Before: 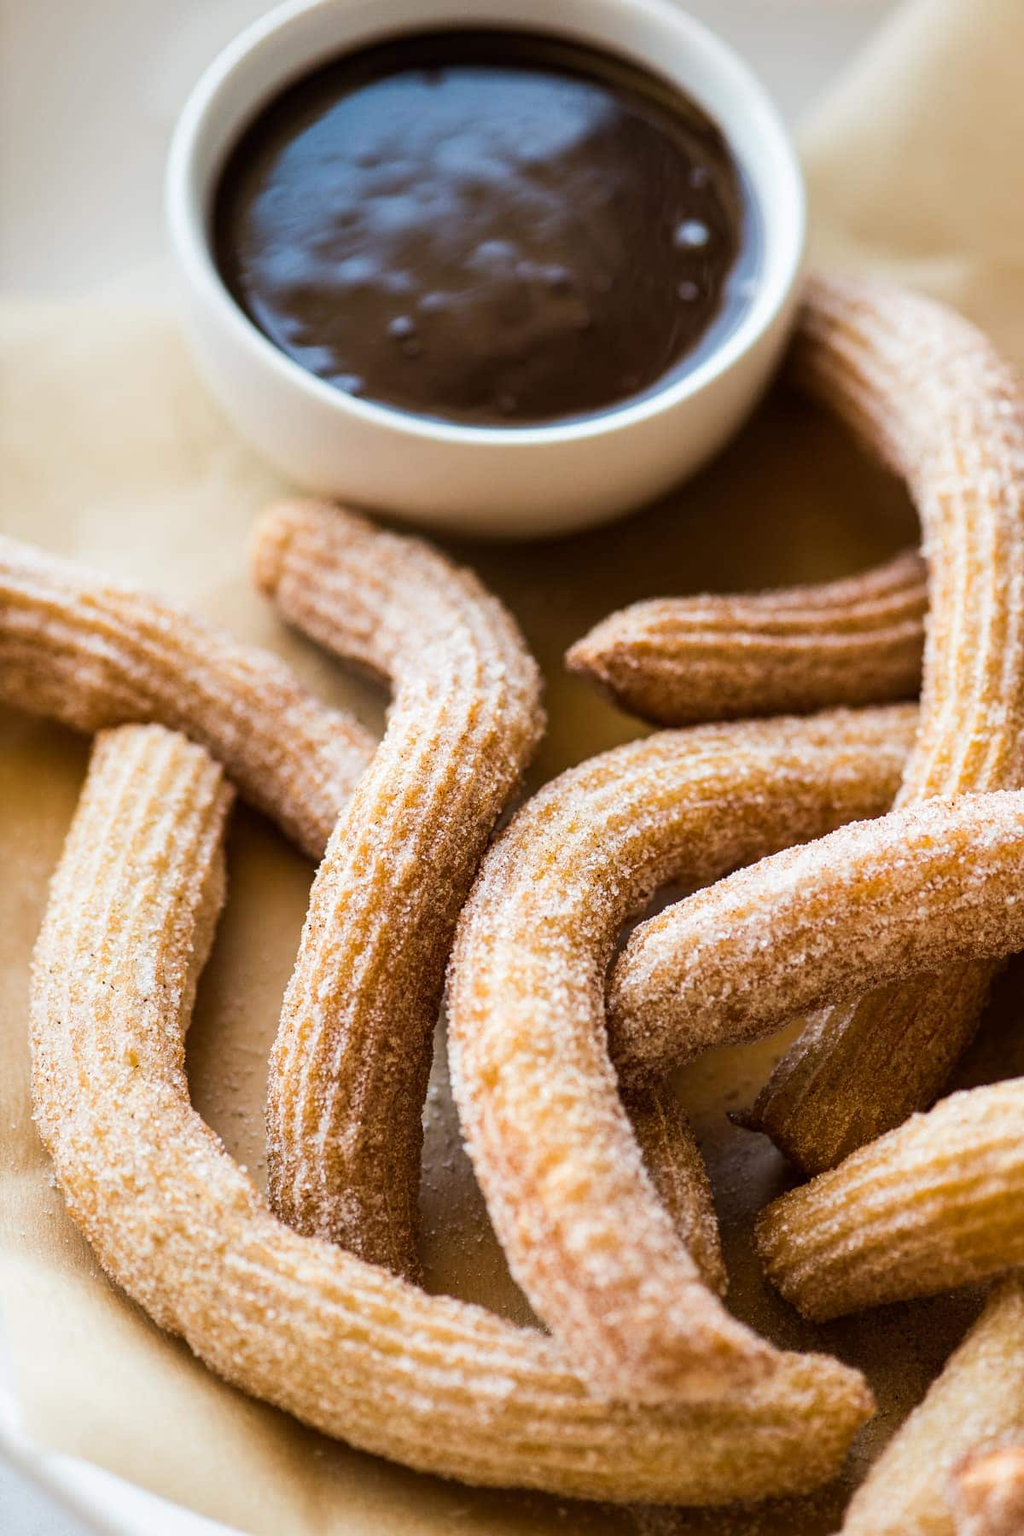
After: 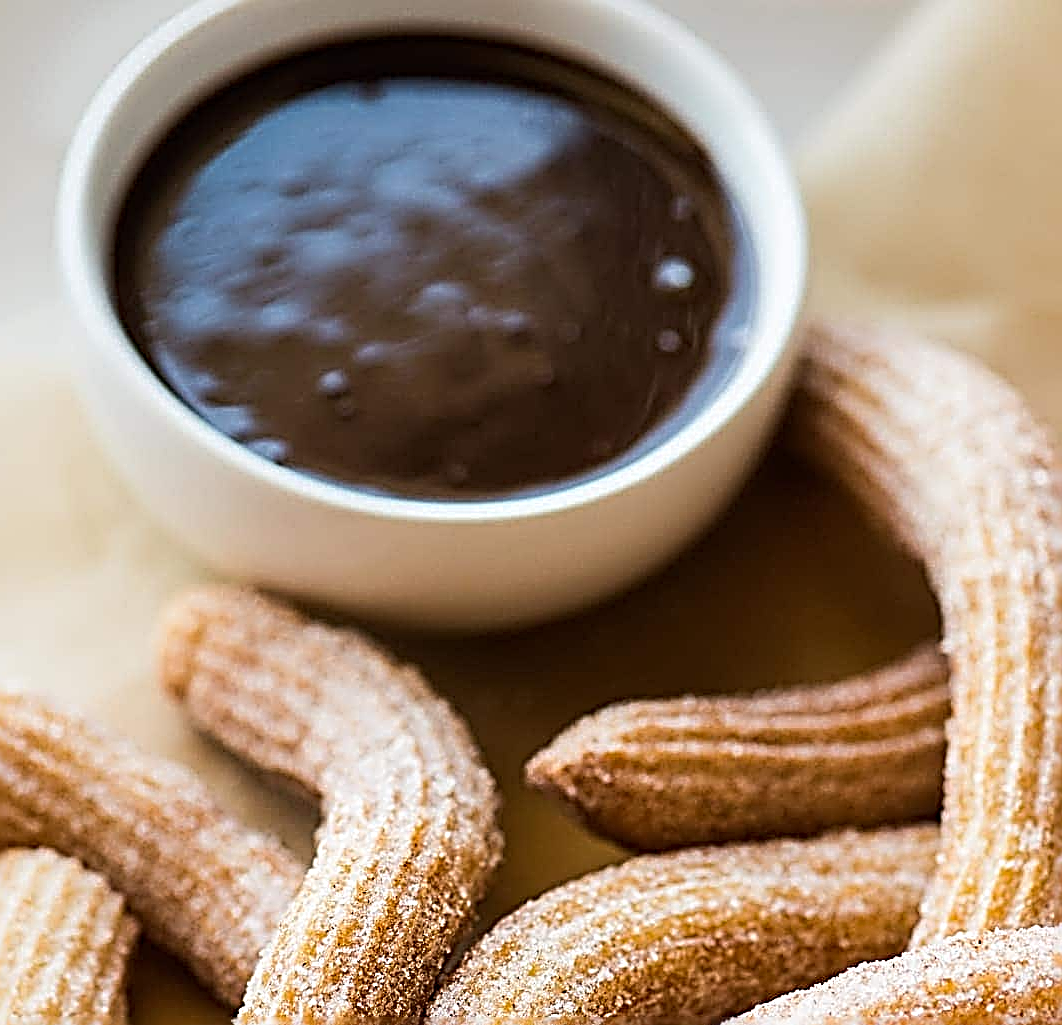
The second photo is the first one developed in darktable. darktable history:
sharpen: radius 3.194, amount 1.736
crop and rotate: left 11.436%, bottom 43.034%
